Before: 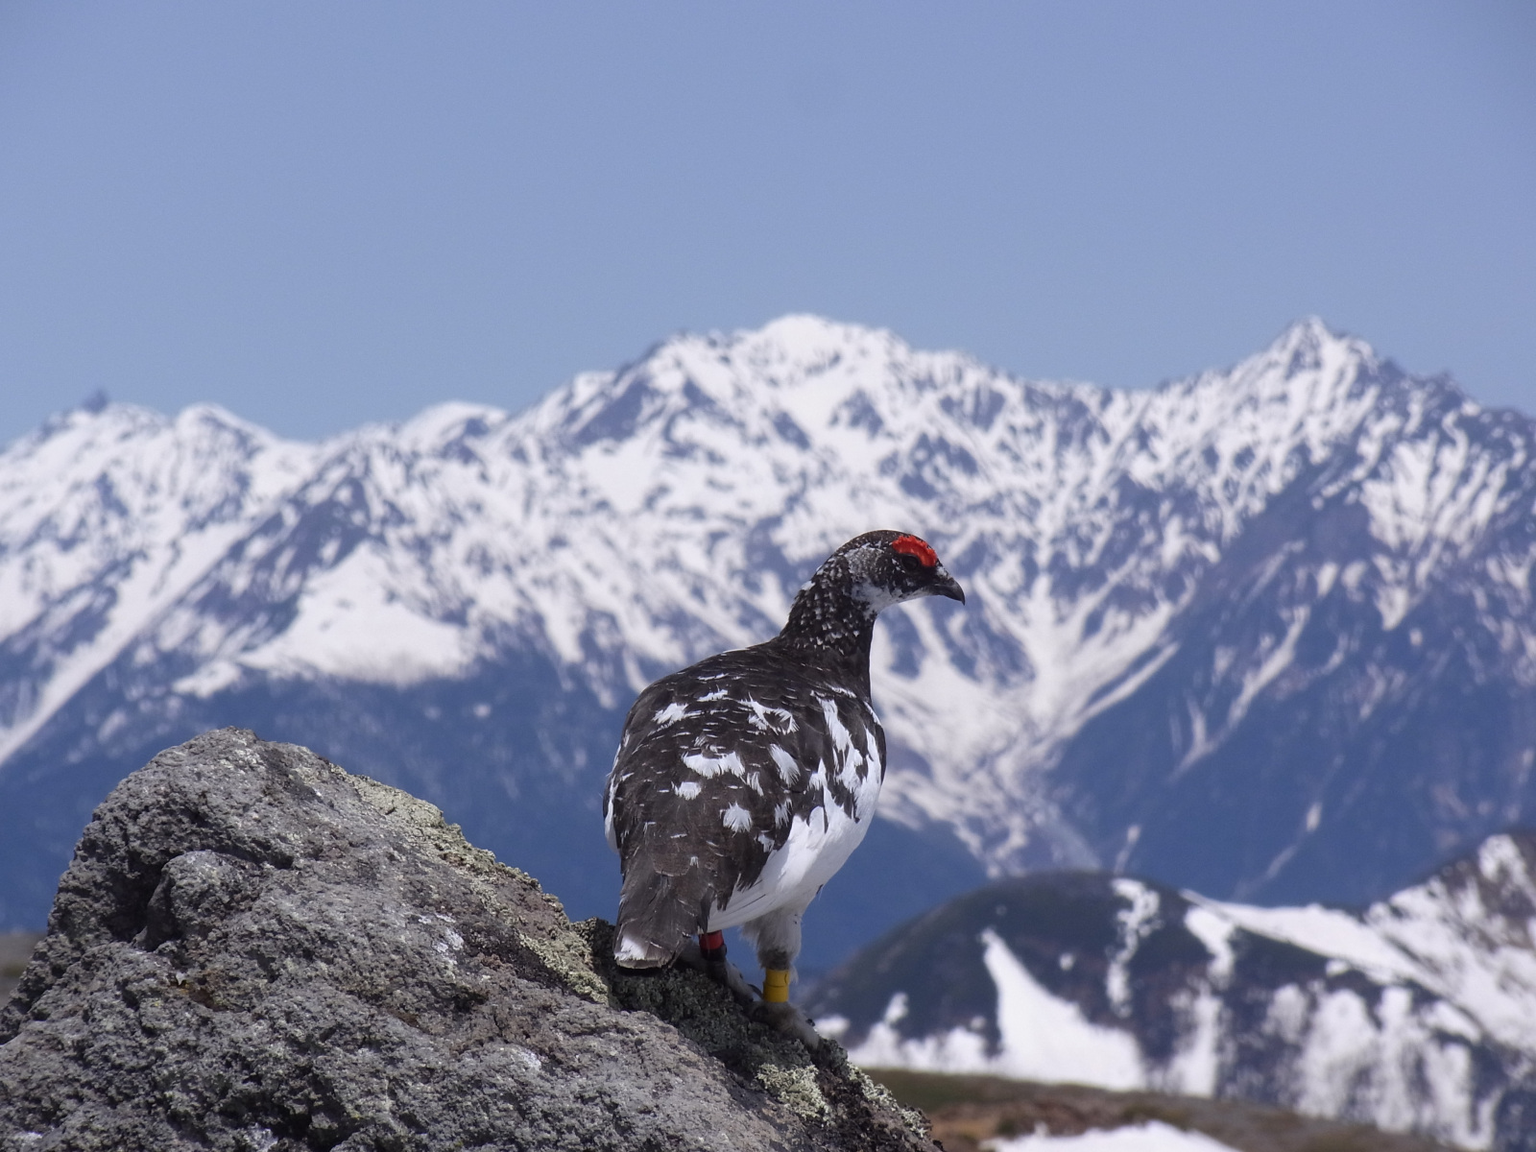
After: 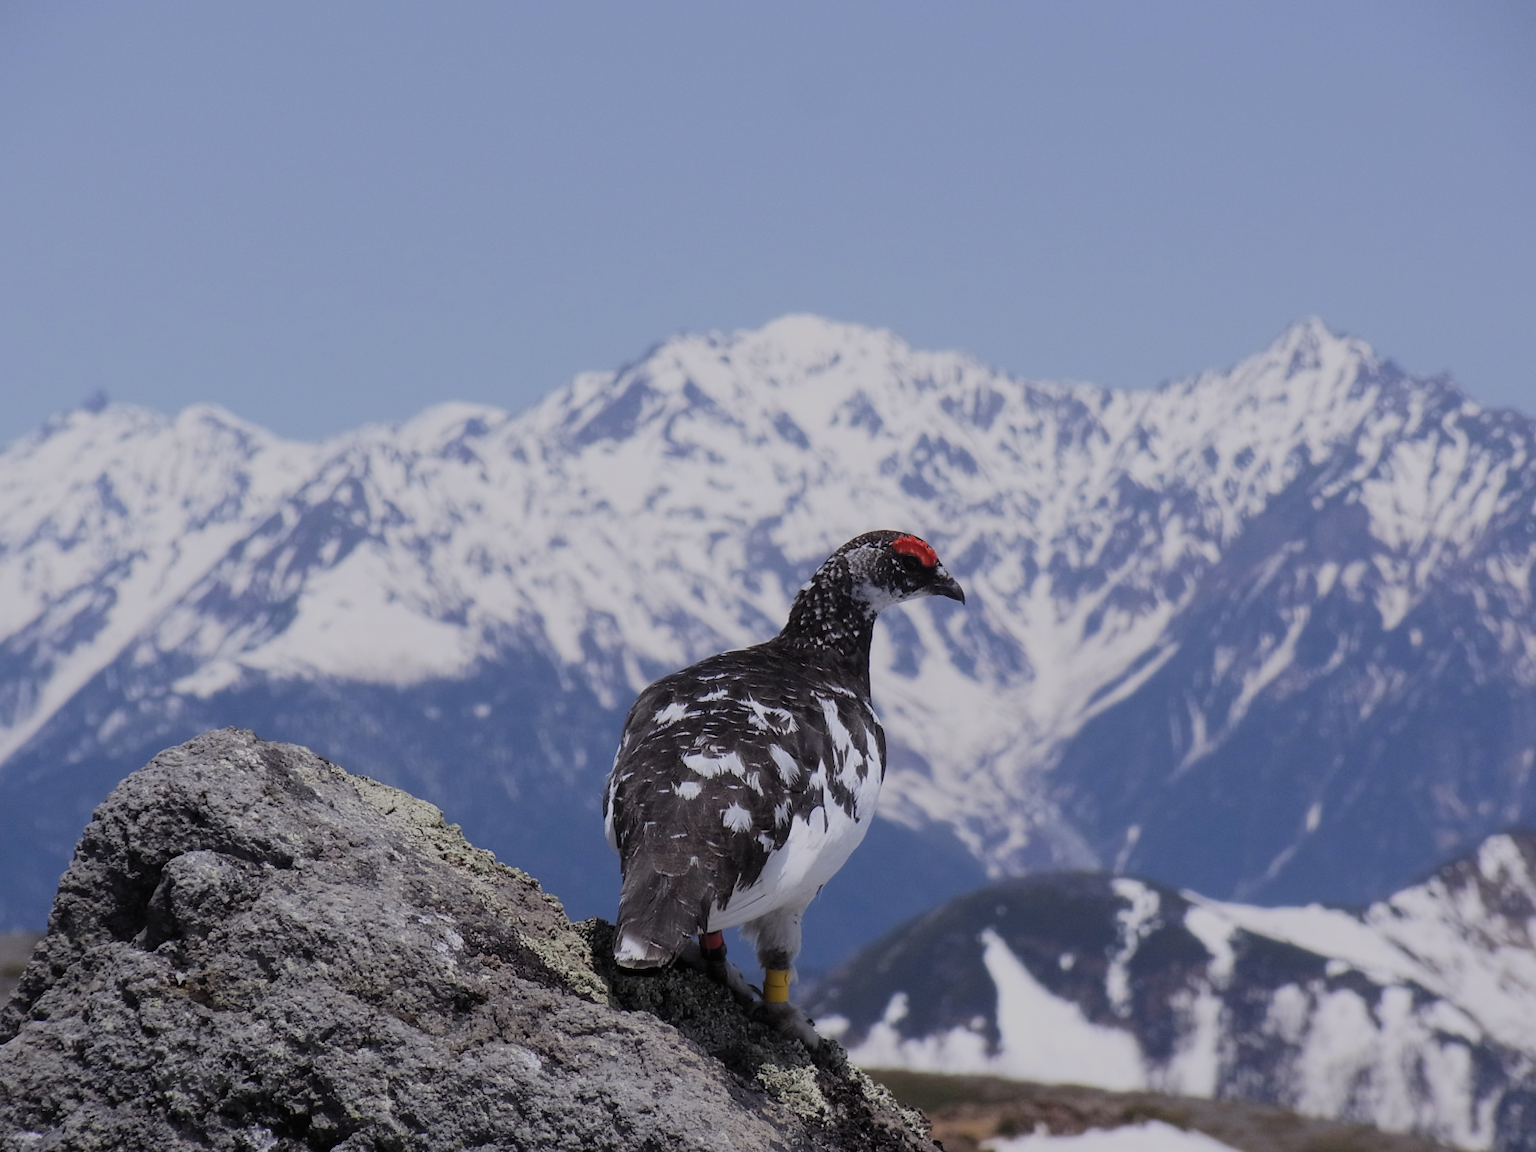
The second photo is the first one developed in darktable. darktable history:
filmic rgb: black relative exposure -7.21 EV, white relative exposure 5.37 EV, hardness 3.02, color science v5 (2021), contrast in shadows safe, contrast in highlights safe
